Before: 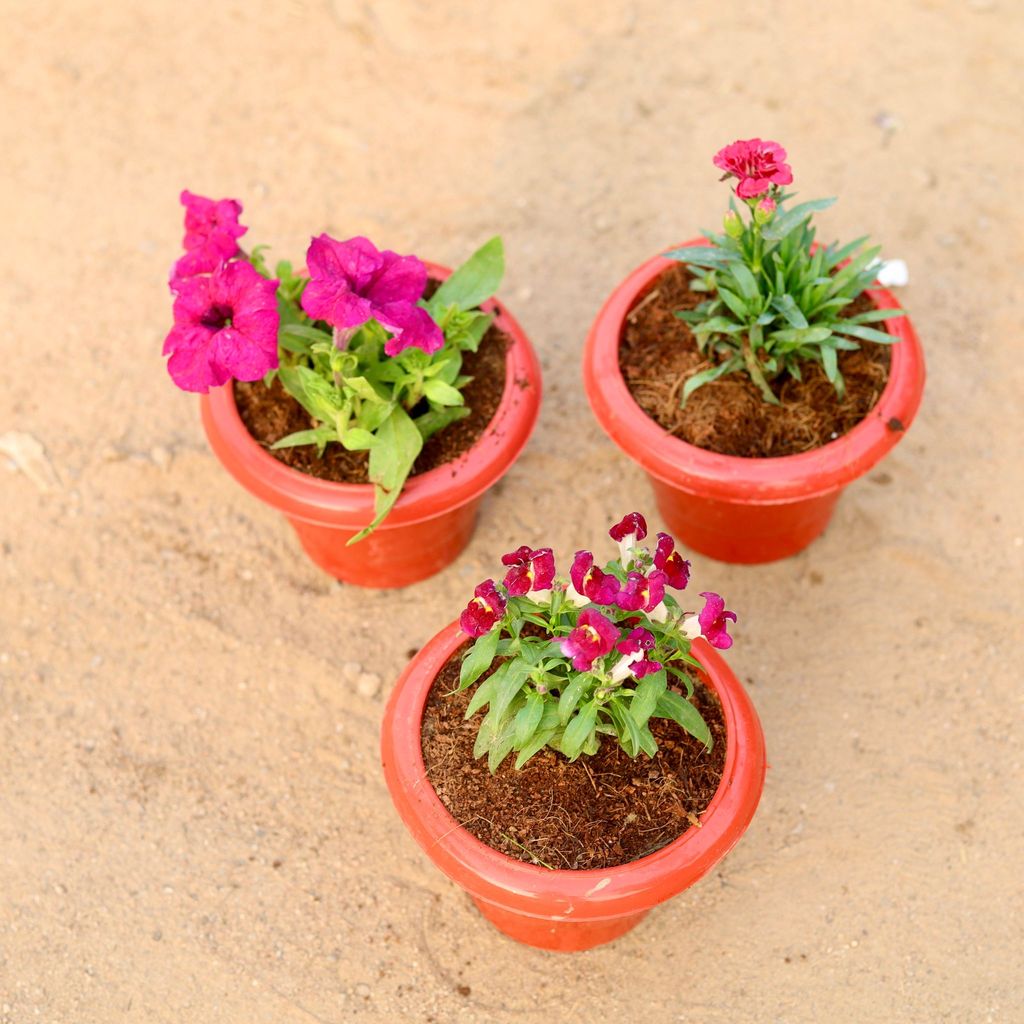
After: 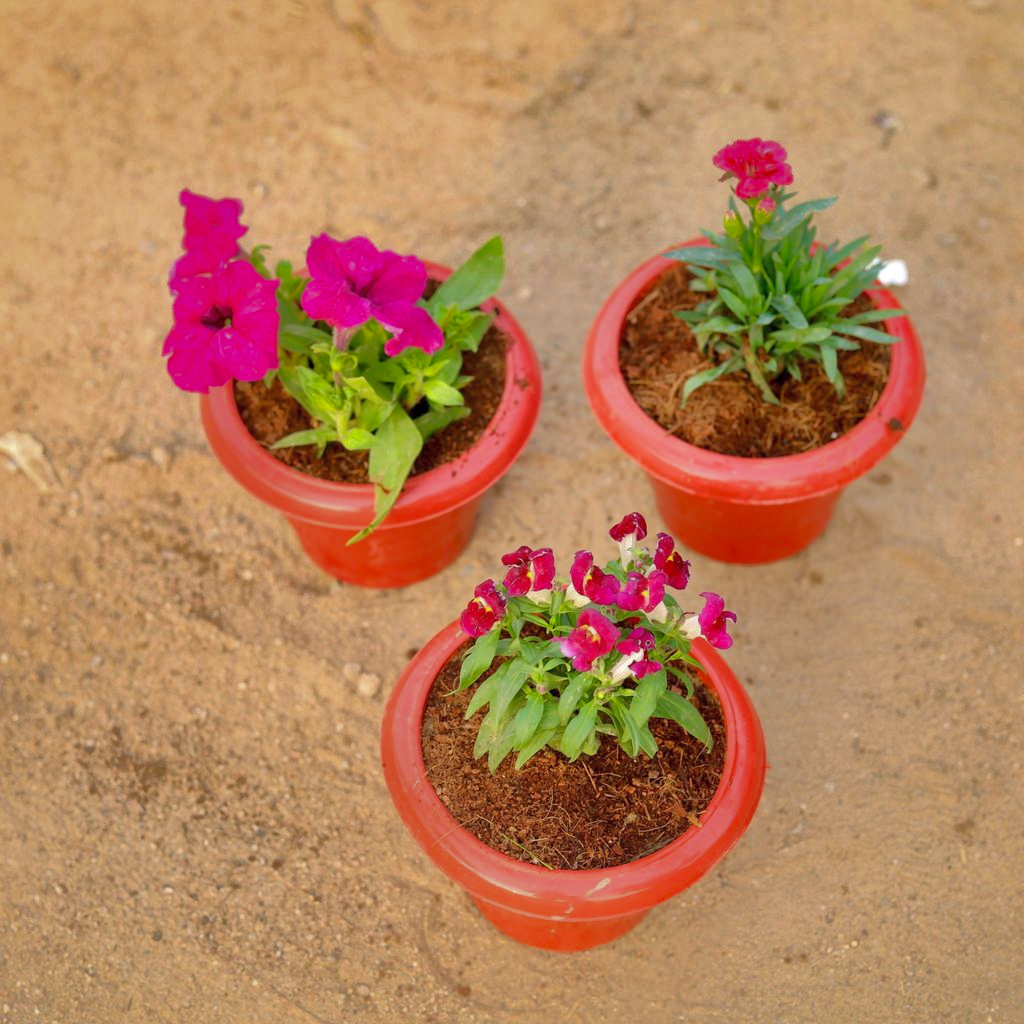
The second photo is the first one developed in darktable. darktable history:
tone equalizer: mask exposure compensation -0.511 EV
shadows and highlights: shadows 37.86, highlights -75.19, highlights color adjustment 49.9%
